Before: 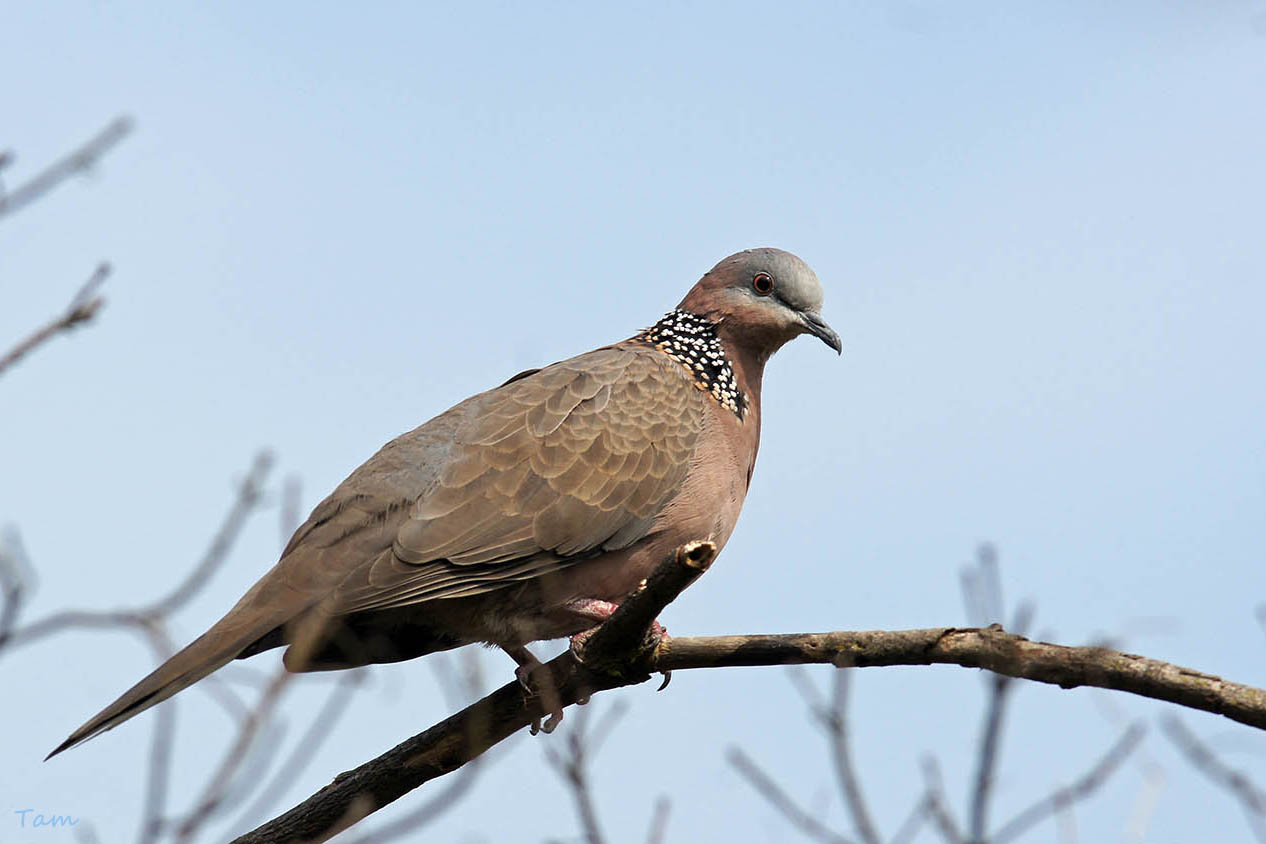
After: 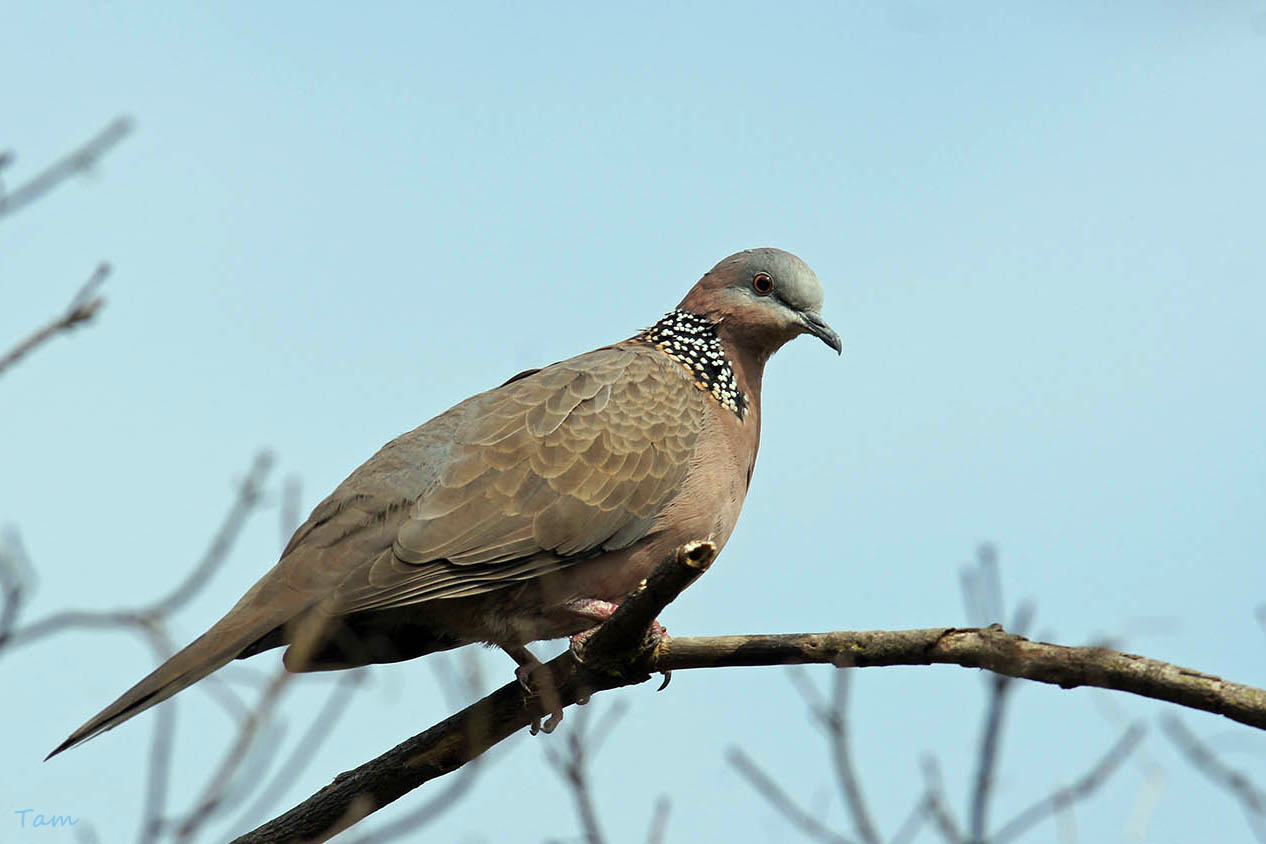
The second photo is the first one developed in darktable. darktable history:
color correction: highlights a* -7.97, highlights b* 3.55
